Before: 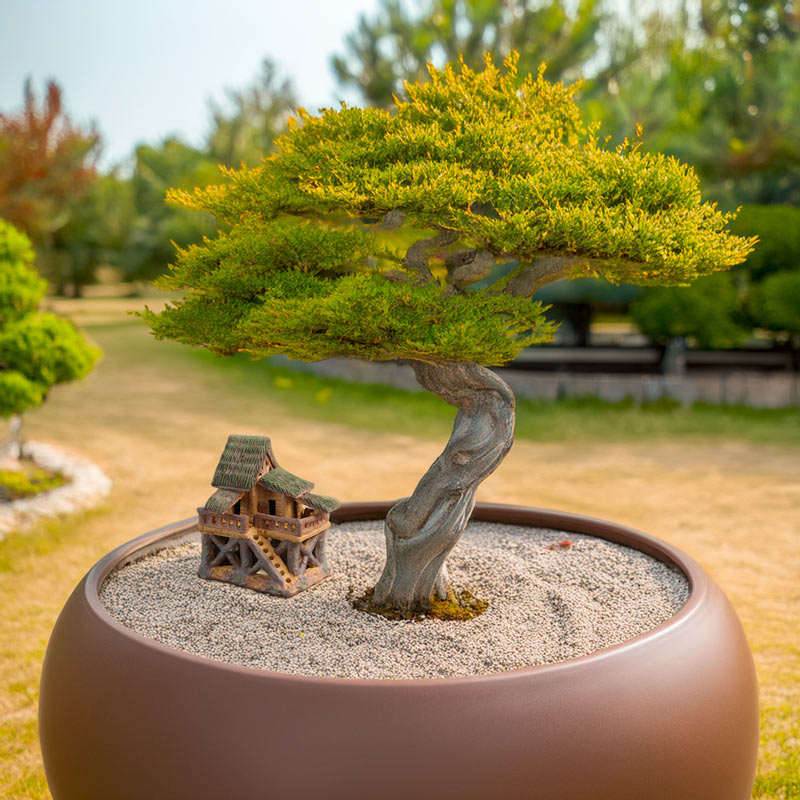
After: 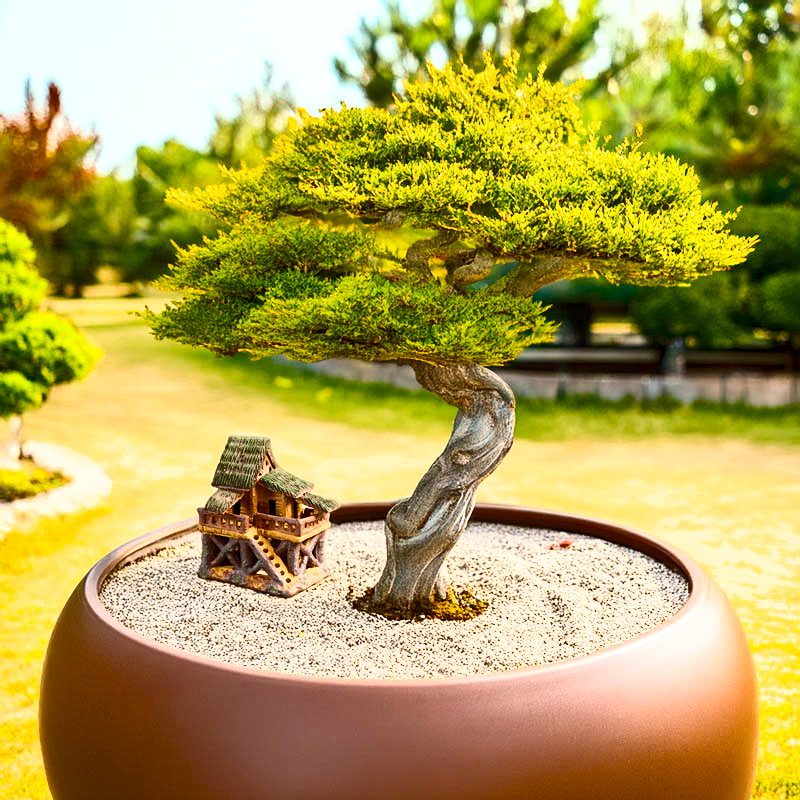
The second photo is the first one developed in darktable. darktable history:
sharpen: amount 0.2
shadows and highlights: low approximation 0.01, soften with gaussian
color balance rgb: linear chroma grading › shadows -2.2%, linear chroma grading › highlights -15%, linear chroma grading › global chroma -10%, linear chroma grading › mid-tones -10%, perceptual saturation grading › global saturation 45%, perceptual saturation grading › highlights -50%, perceptual saturation grading › shadows 30%, perceptual brilliance grading › global brilliance 18%, global vibrance 45%
contrast brightness saturation: contrast 0.39, brightness 0.1
